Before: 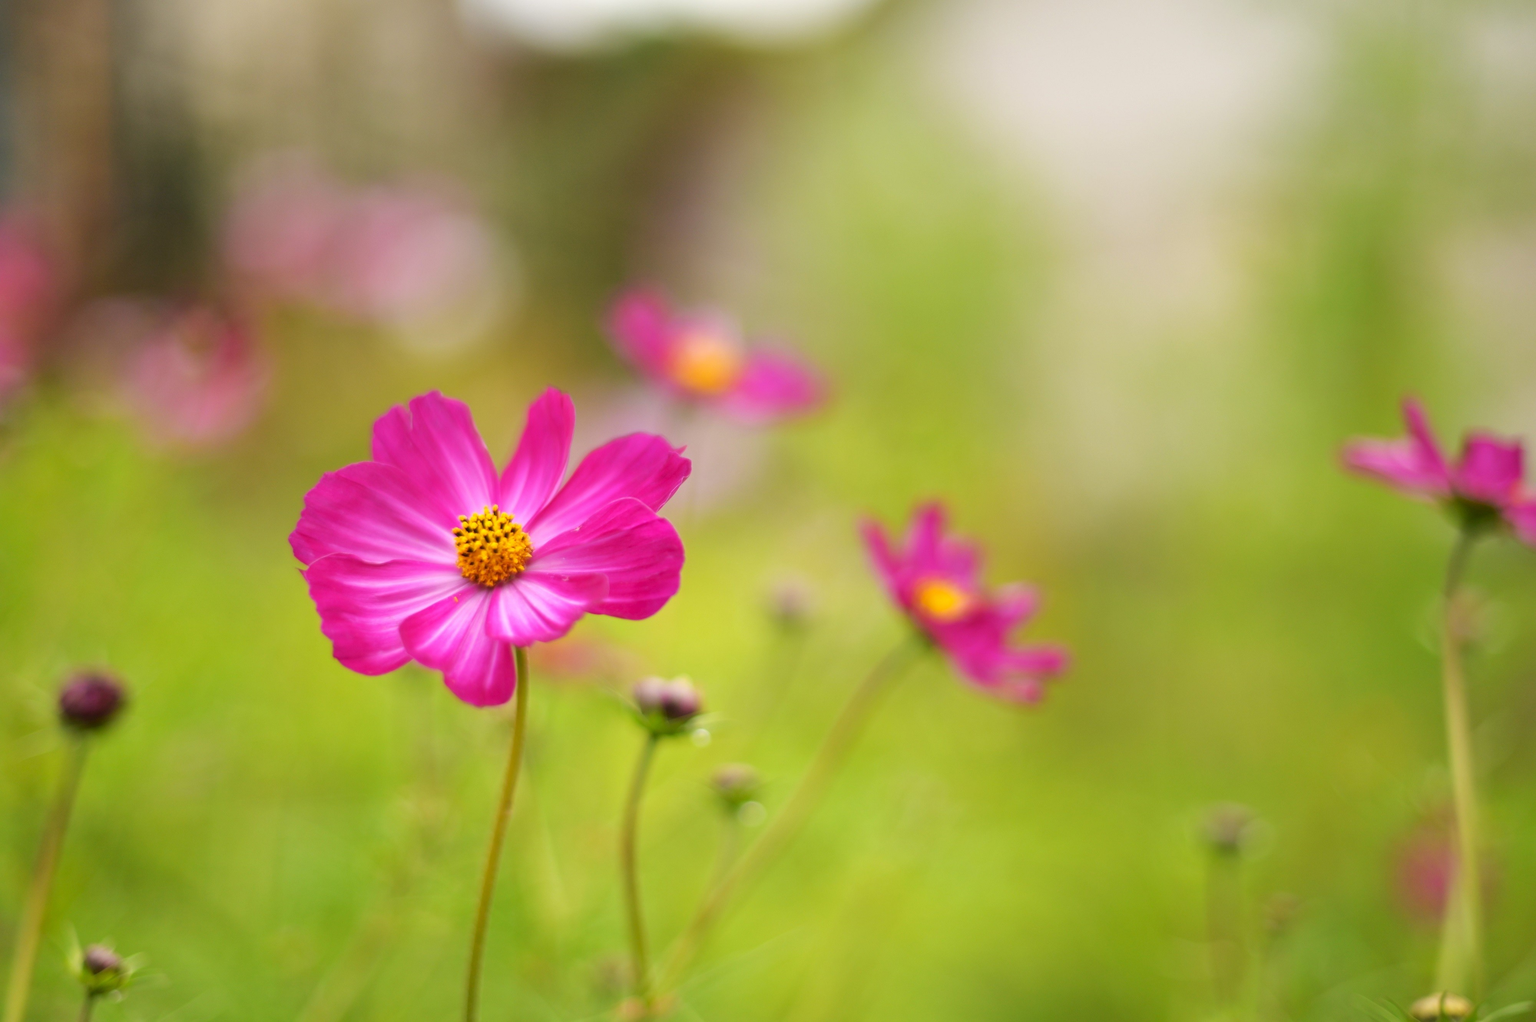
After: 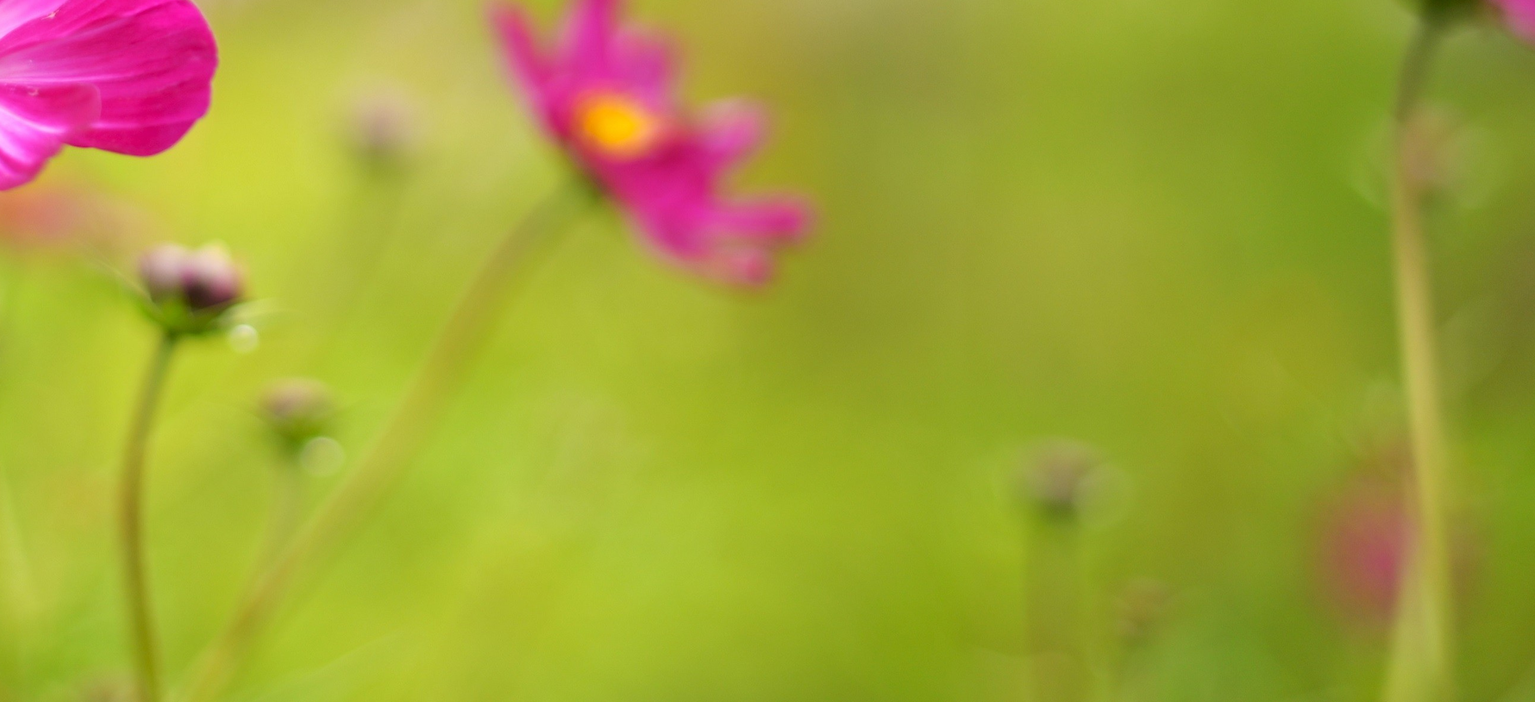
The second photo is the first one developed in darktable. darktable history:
crop and rotate: left 35.43%, top 50.812%, bottom 4.8%
